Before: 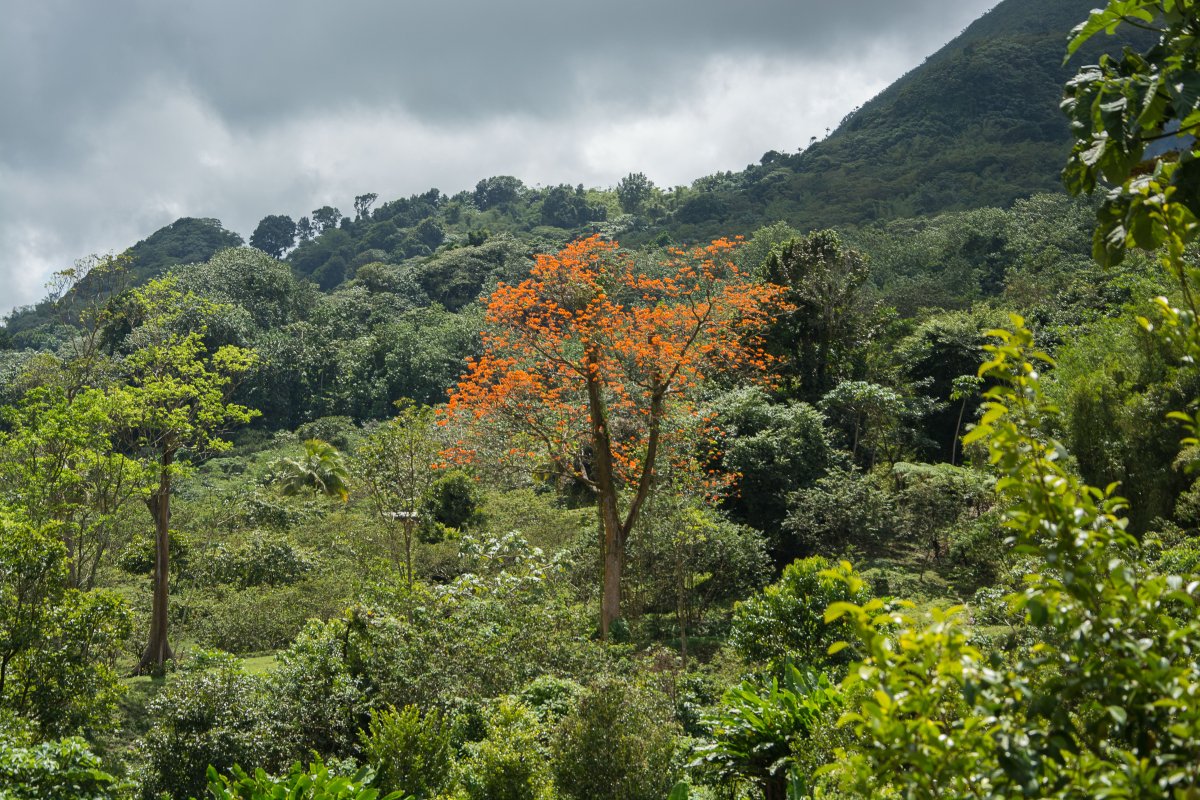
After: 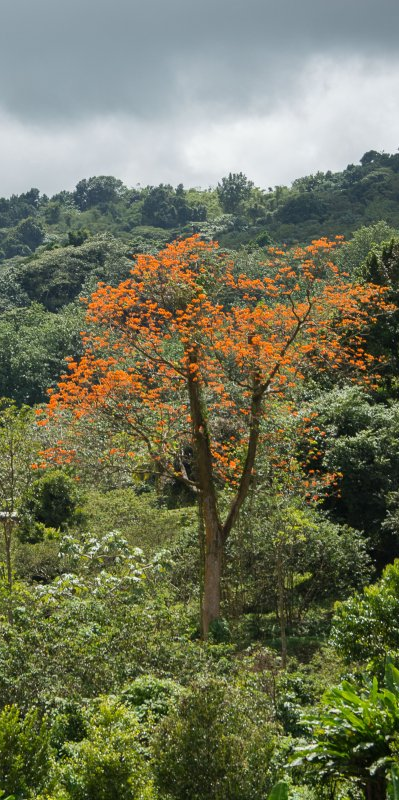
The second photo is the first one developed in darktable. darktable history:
crop: left 33.36%, right 33.36%
base curve: preserve colors none
